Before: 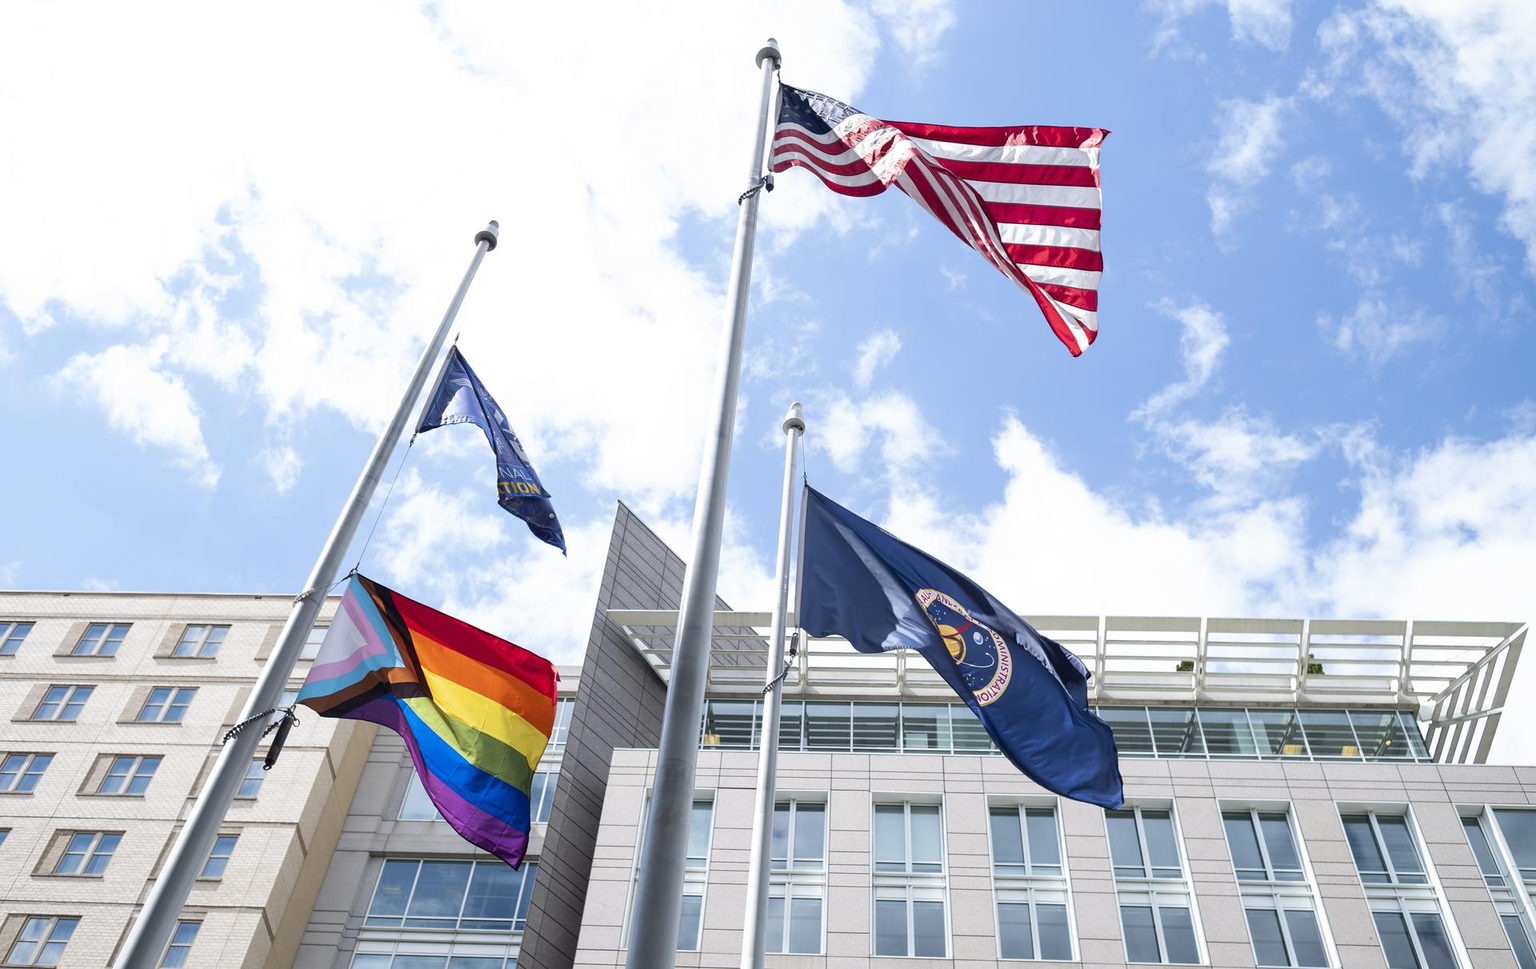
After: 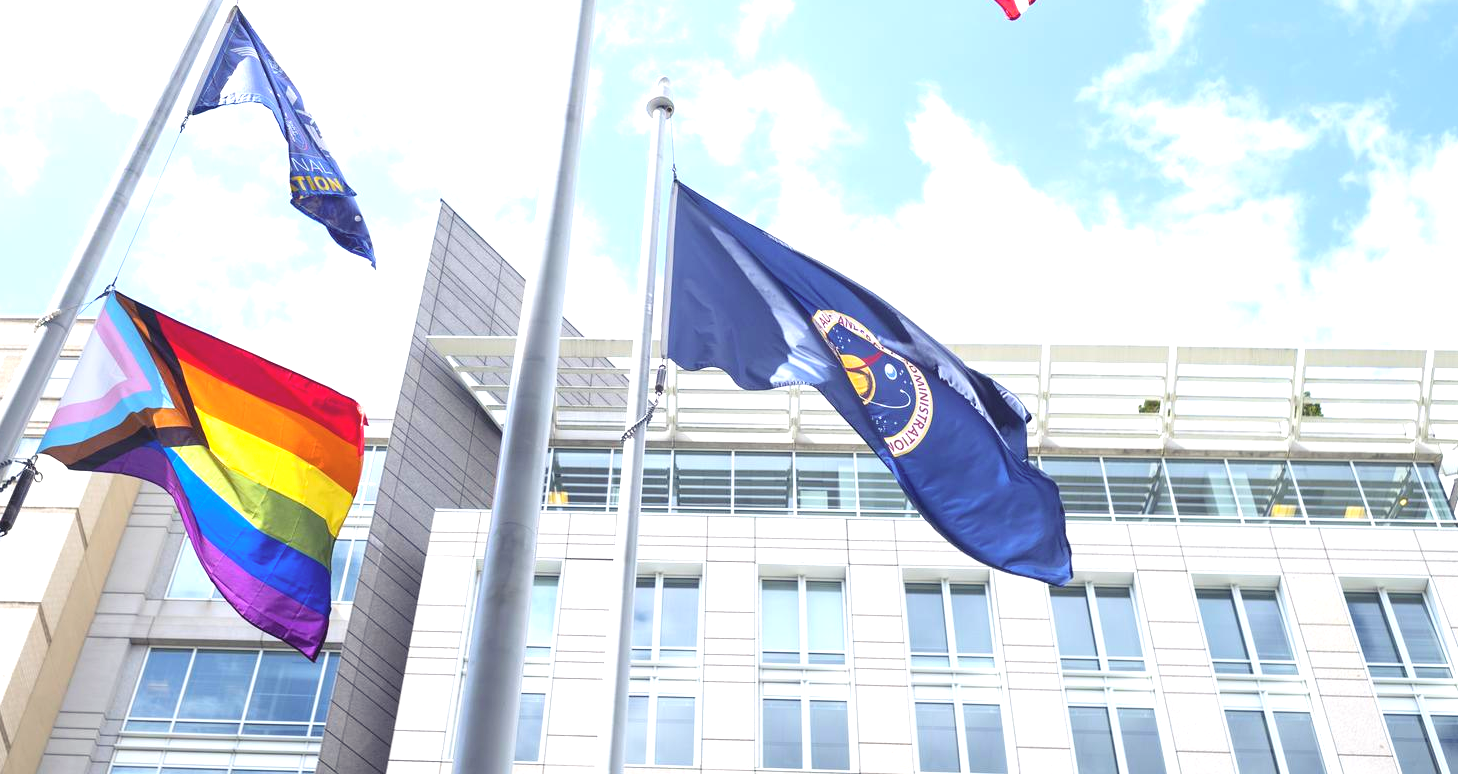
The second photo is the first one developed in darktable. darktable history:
crop and rotate: left 17.334%, top 35.202%, right 6.716%, bottom 0.883%
color balance rgb: shadows lift › luminance -21.967%, shadows lift › chroma 6.508%, shadows lift › hue 269.45°, perceptual saturation grading › global saturation 19.804%, global vibrance 14.54%
exposure: black level correction 0, exposure 1.105 EV, compensate highlight preservation false
contrast brightness saturation: contrast -0.133, brightness 0.053, saturation -0.14
